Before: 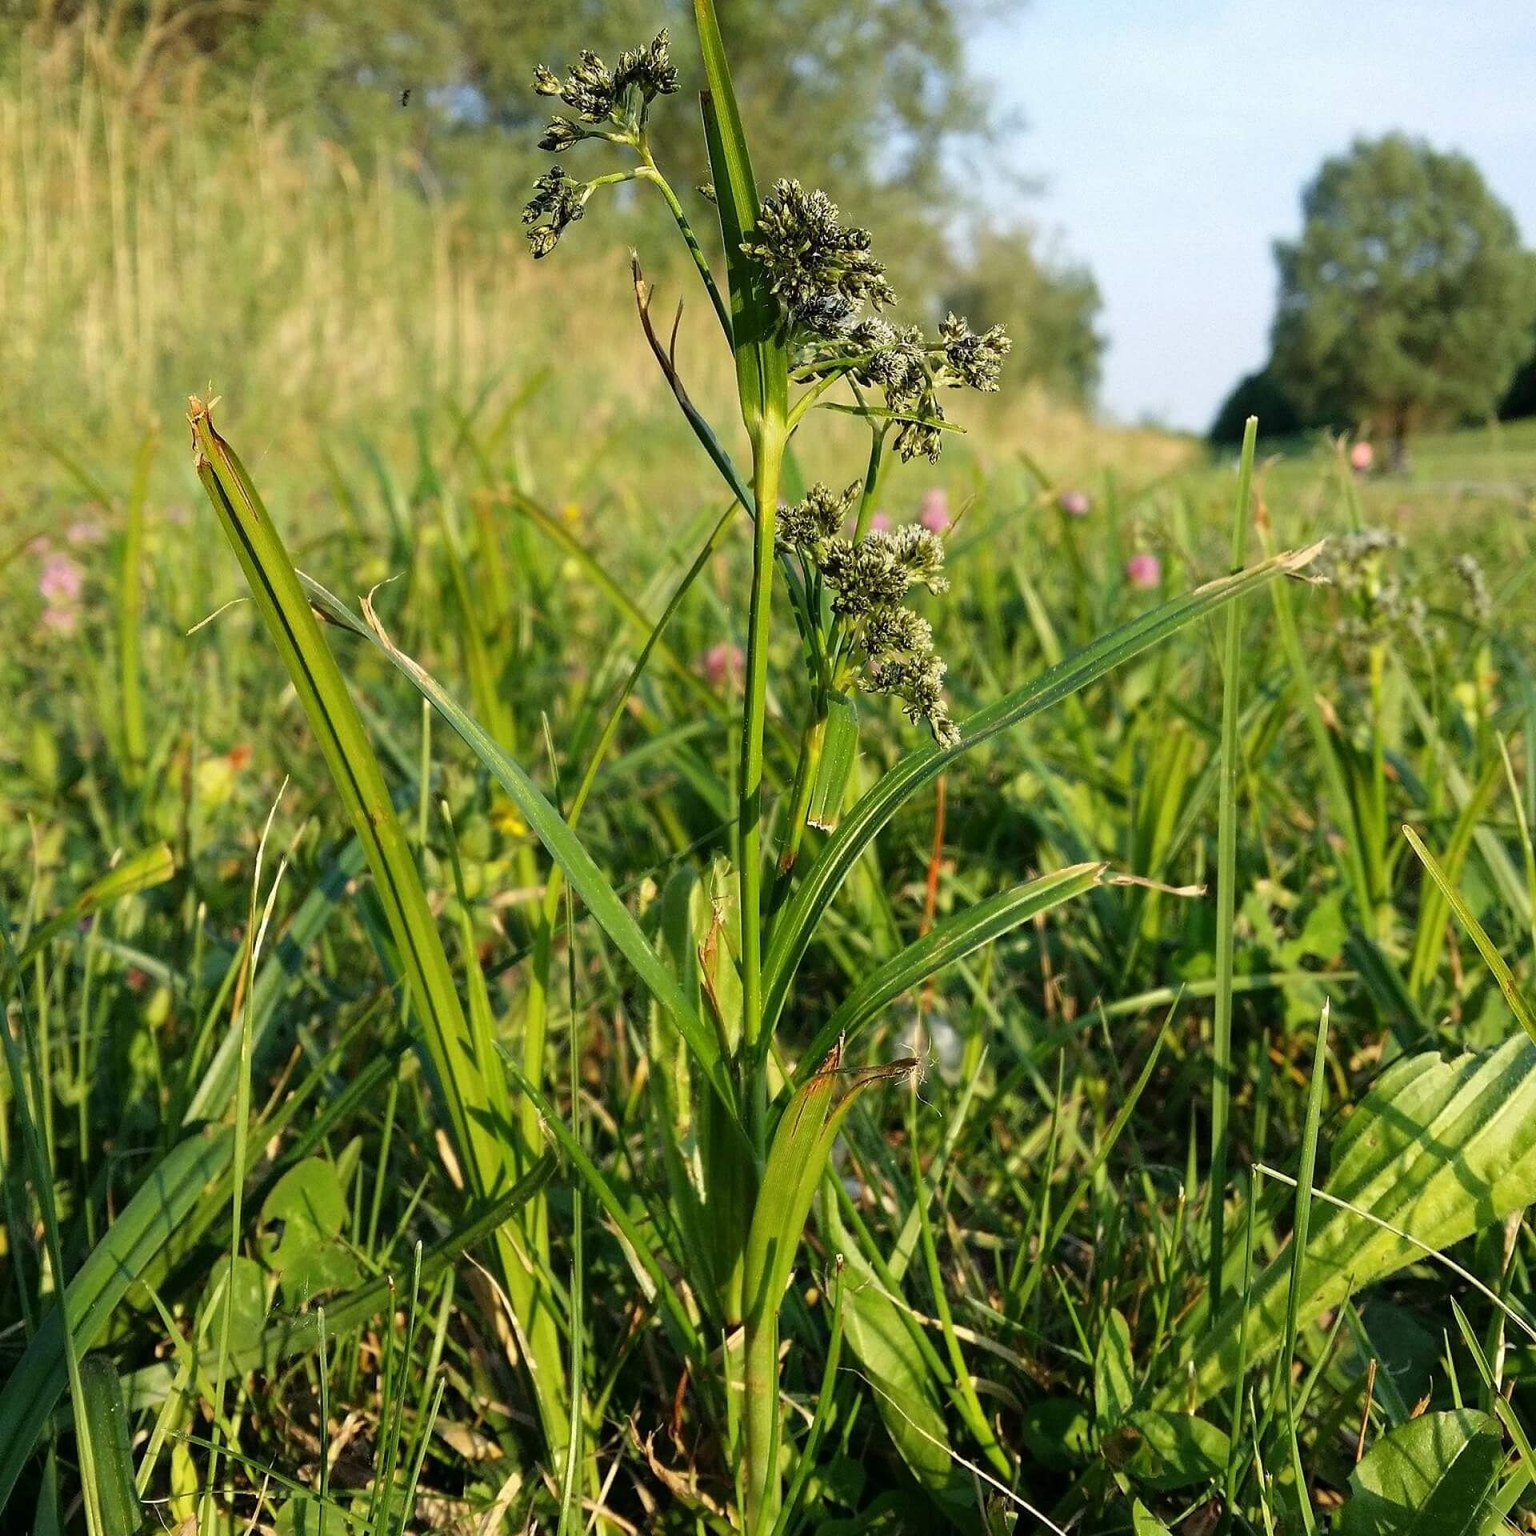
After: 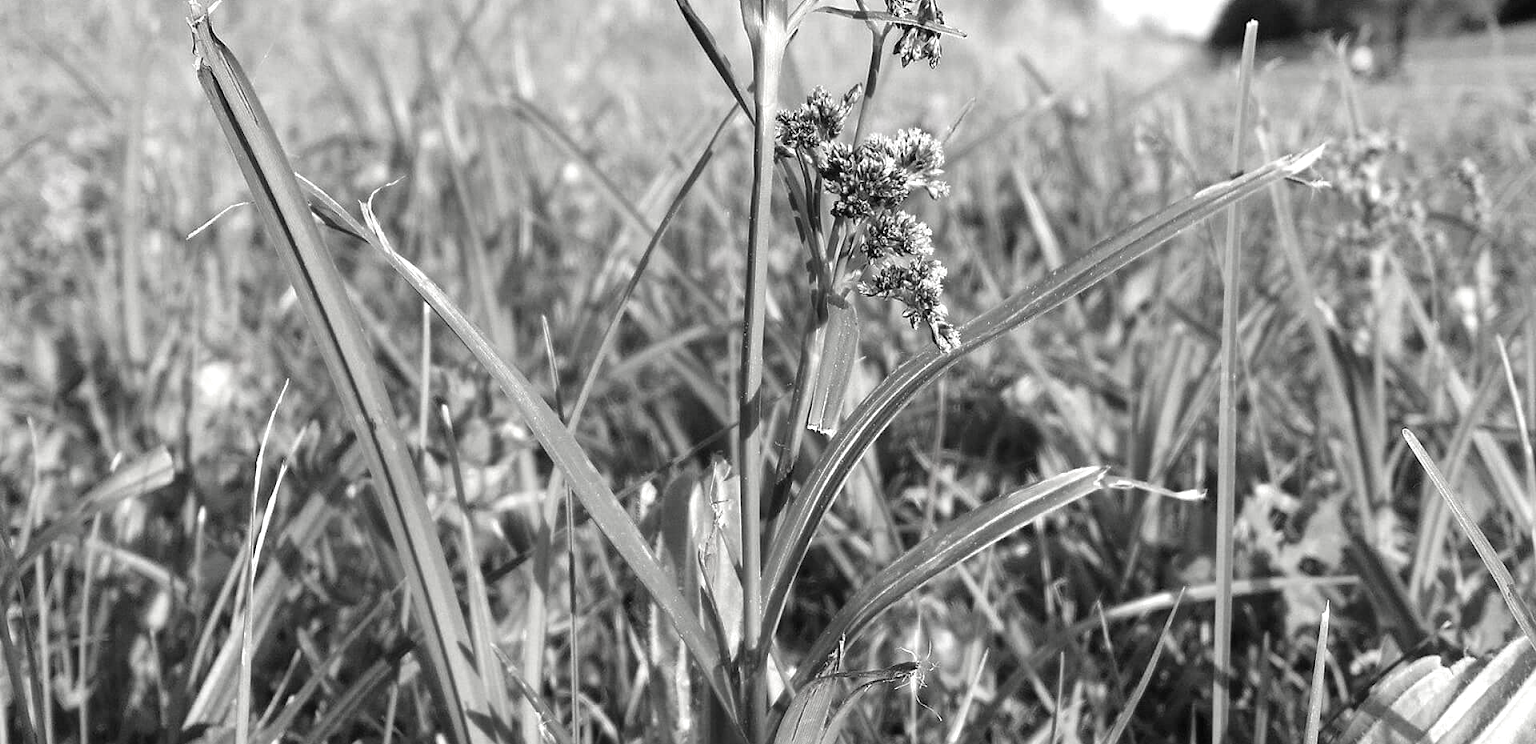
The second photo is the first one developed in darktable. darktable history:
contrast brightness saturation: saturation -0.981
crop and rotate: top 25.81%, bottom 25.692%
exposure: black level correction 0, exposure 0.499 EV, compensate highlight preservation false
